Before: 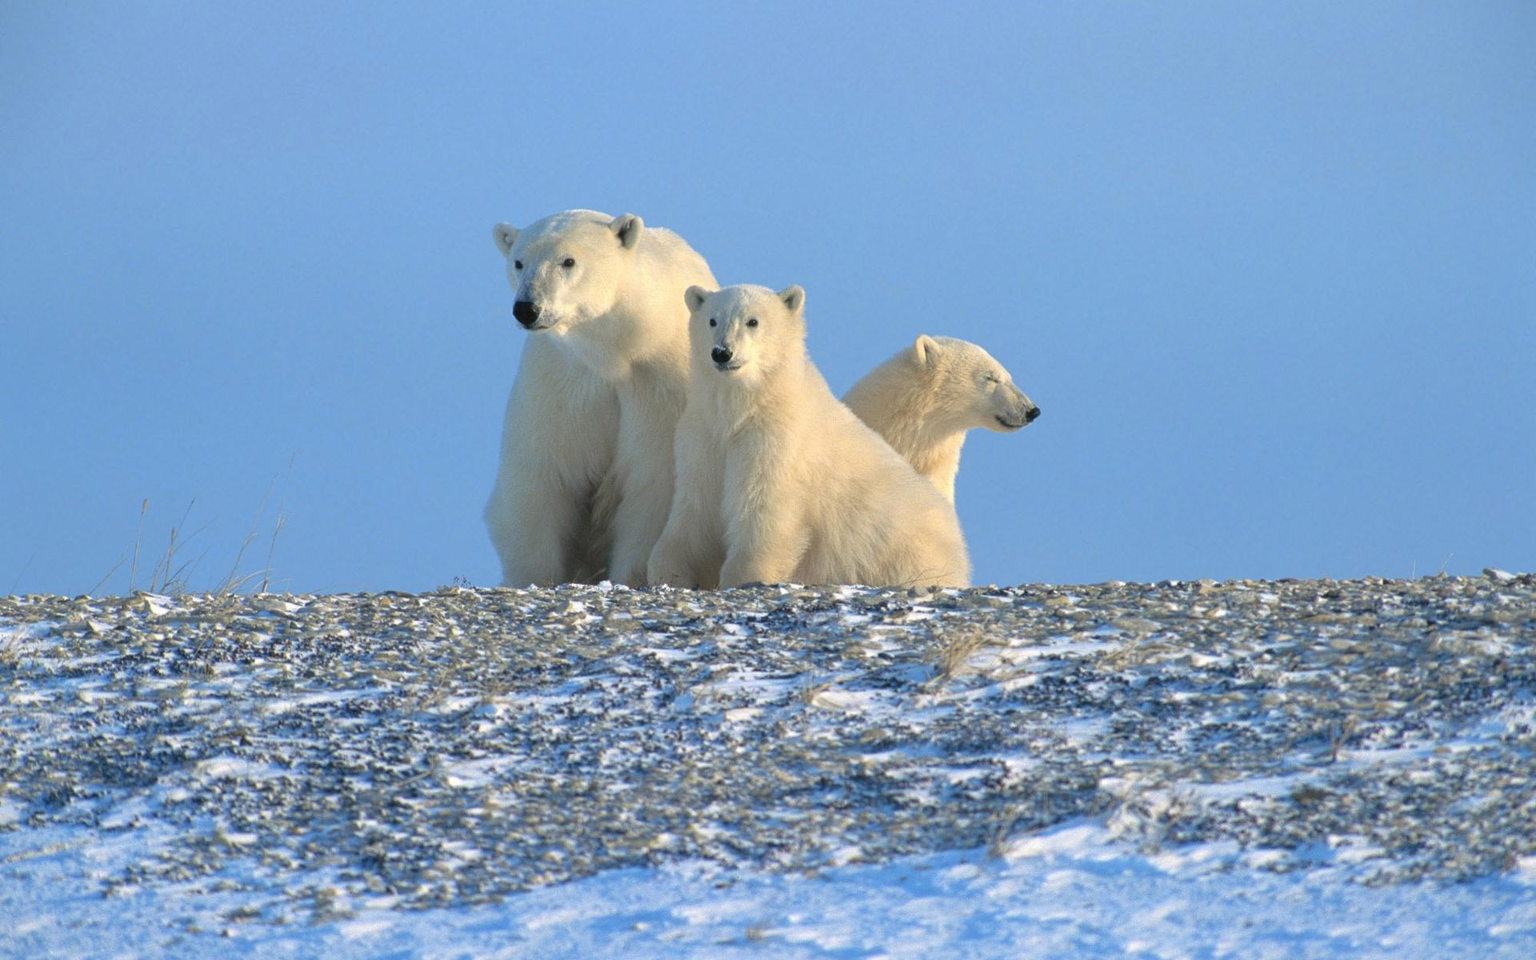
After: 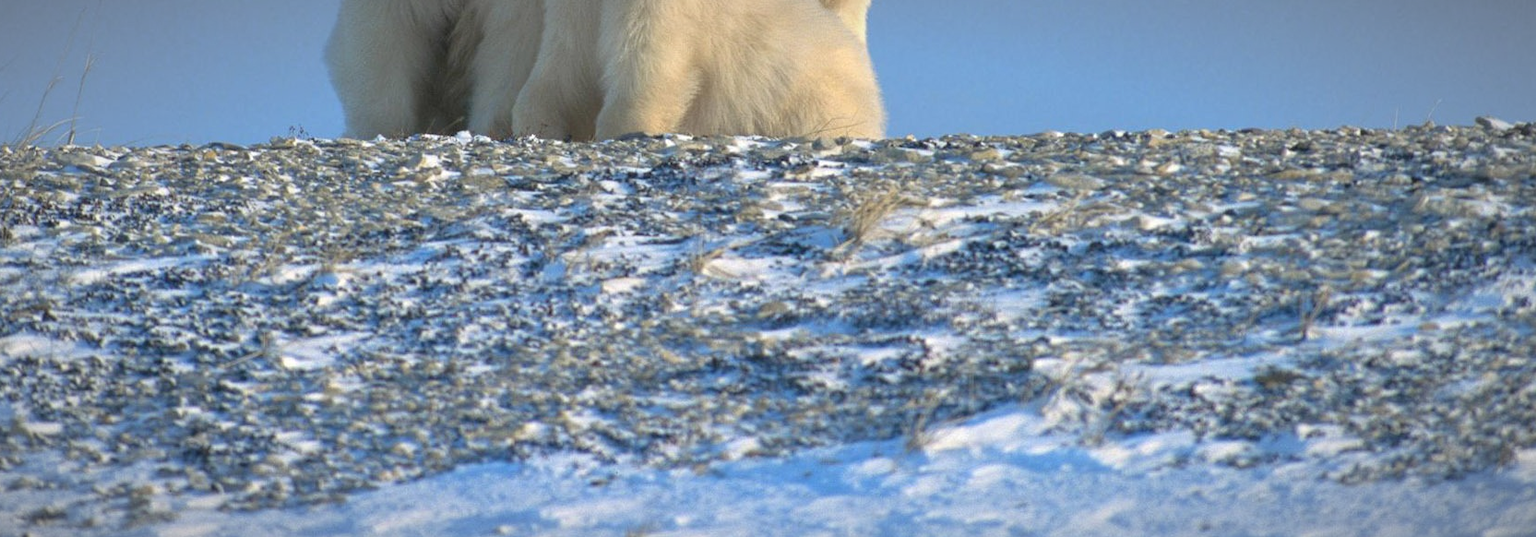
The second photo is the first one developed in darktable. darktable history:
vignetting: fall-off start 80.56%, fall-off radius 62.3%, automatic ratio true, width/height ratio 1.415
crop and rotate: left 13.266%, top 48.684%, bottom 2.708%
